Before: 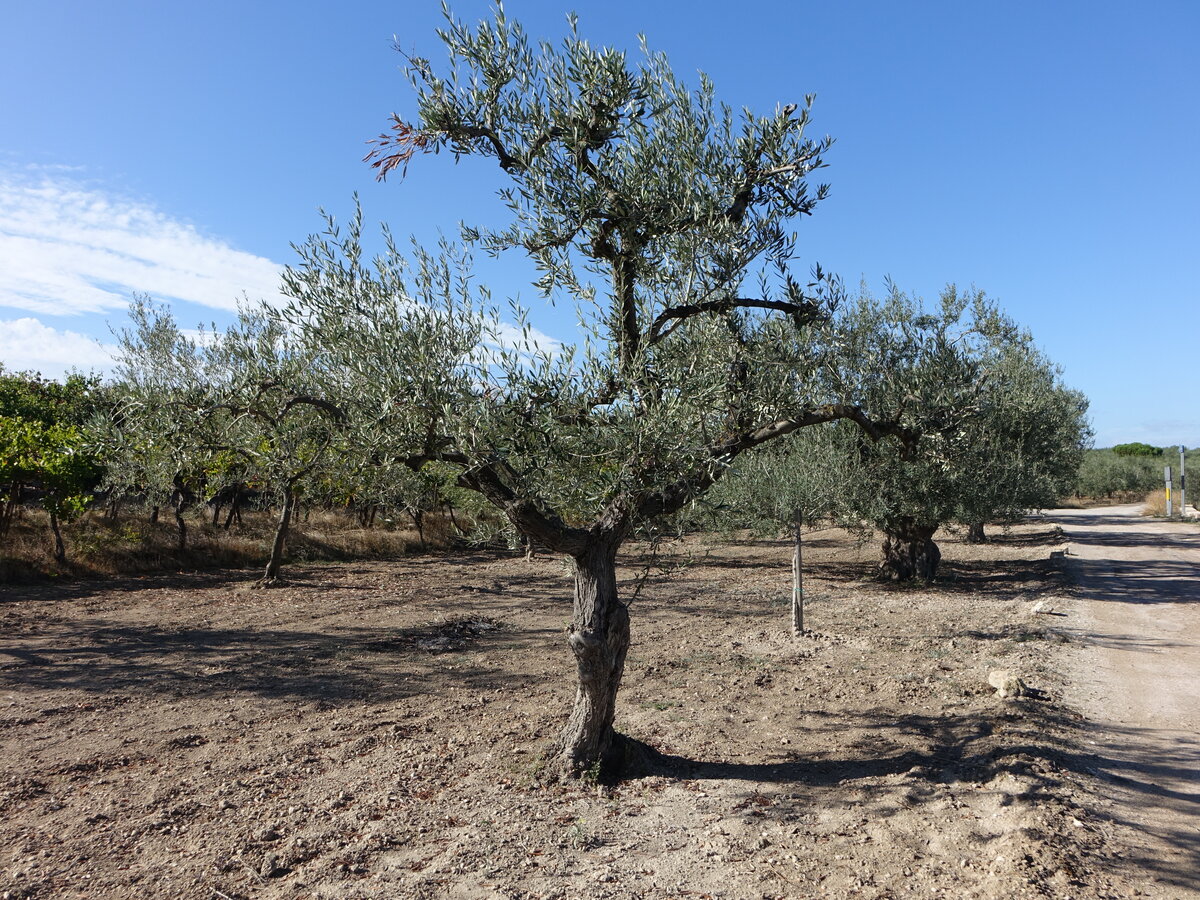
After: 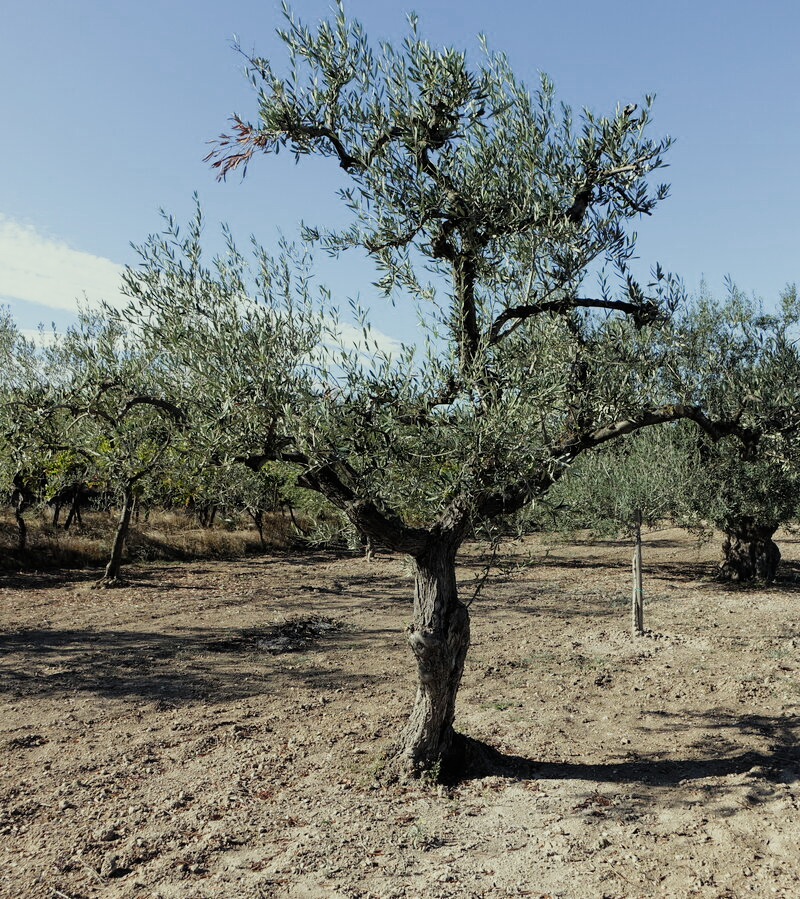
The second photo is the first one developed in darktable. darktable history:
exposure: exposure 0.201 EV, compensate highlight preservation false
filmic rgb: black relative exposure -7.98 EV, white relative exposure 3.79 EV, hardness 4.34, color science v4 (2020)
crop and rotate: left 13.4%, right 19.913%
color correction: highlights a* -4.38, highlights b* 6.73
